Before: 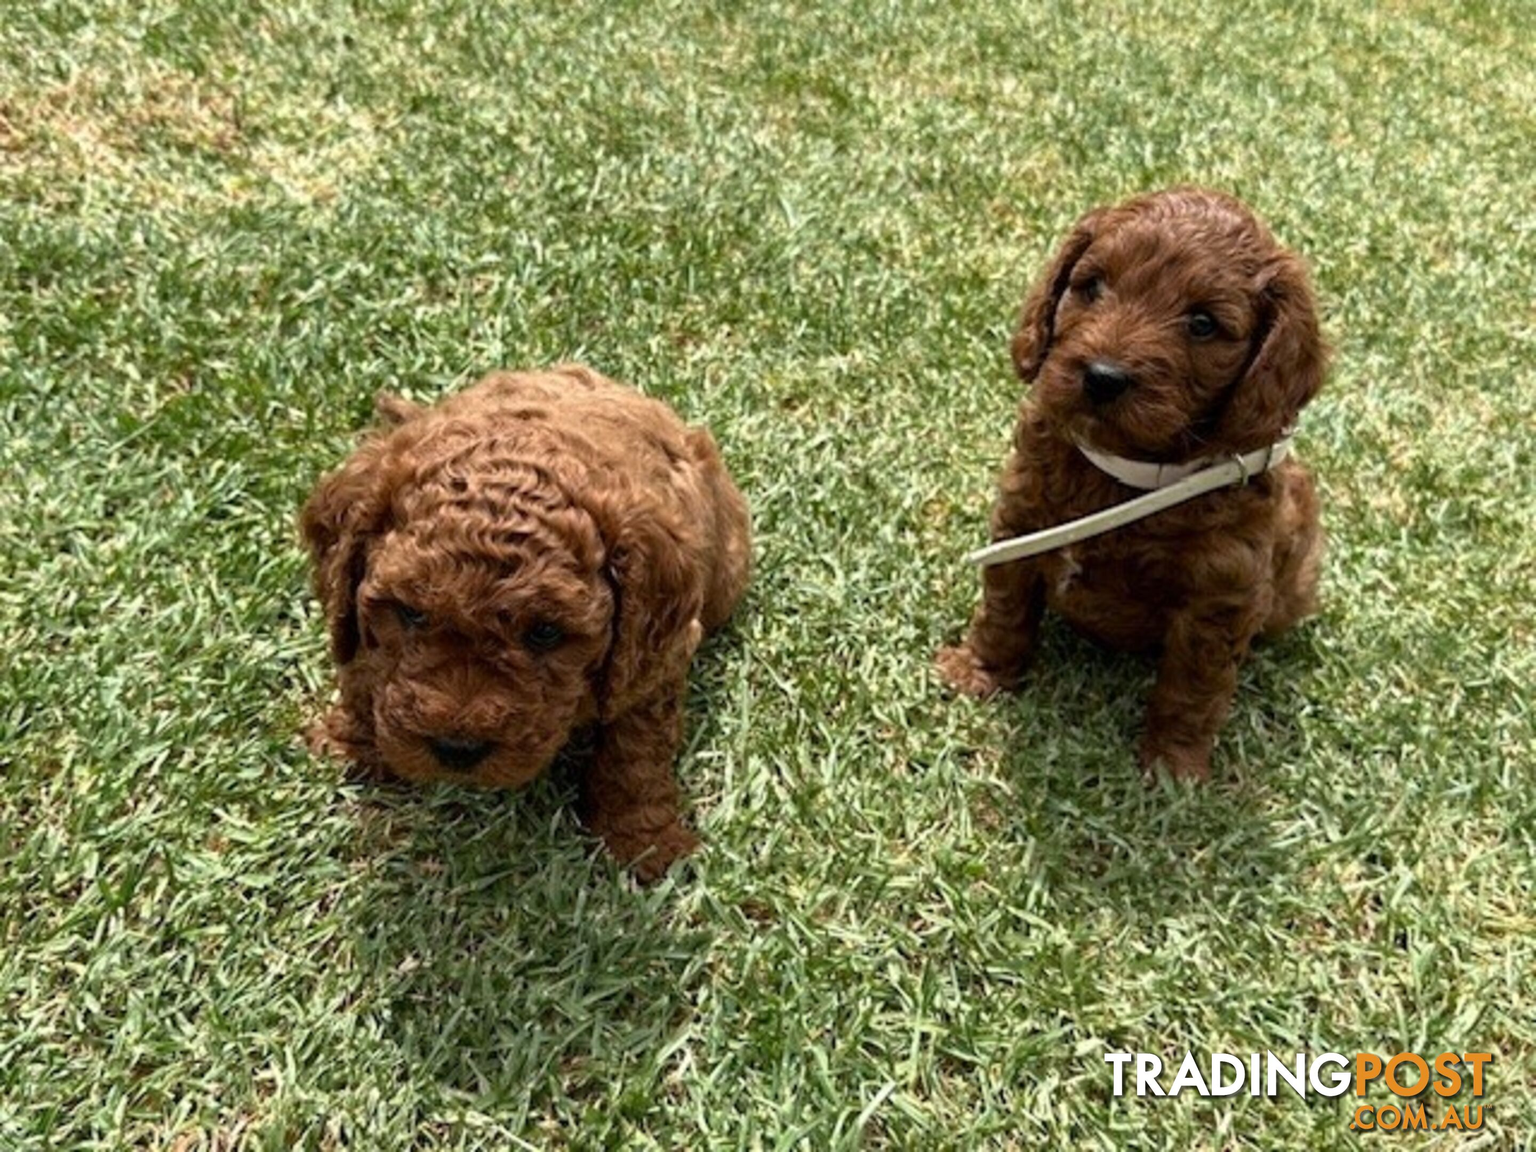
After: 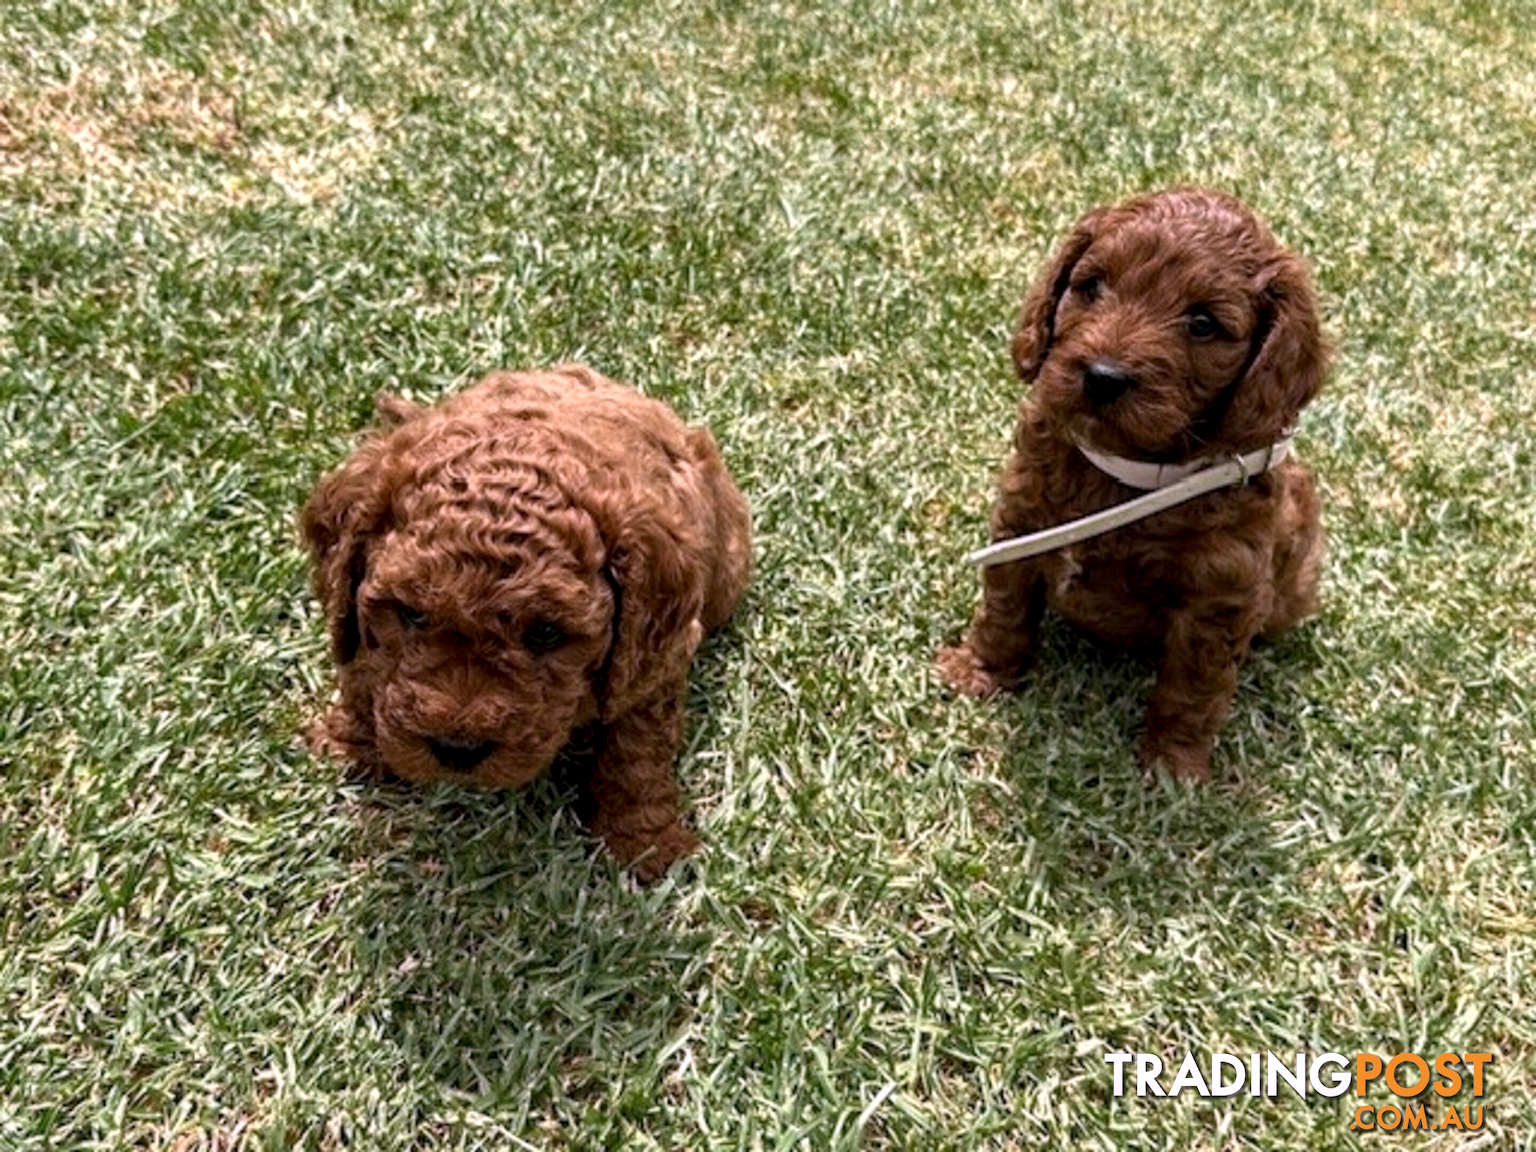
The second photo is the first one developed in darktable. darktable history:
white balance: red 1.066, blue 1.119
local contrast: on, module defaults
exposure: exposure -0.05 EV
